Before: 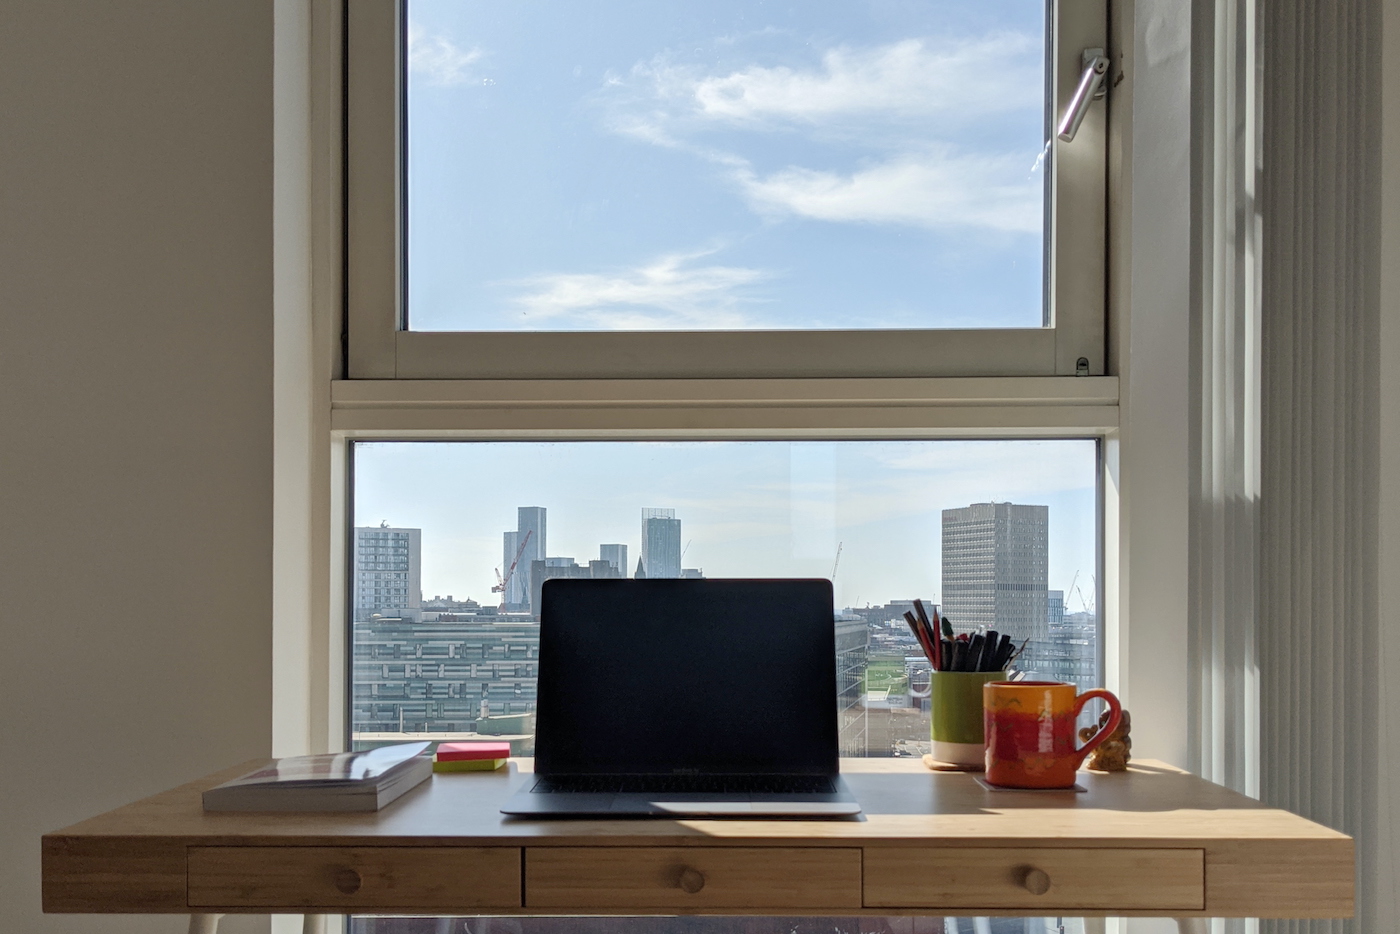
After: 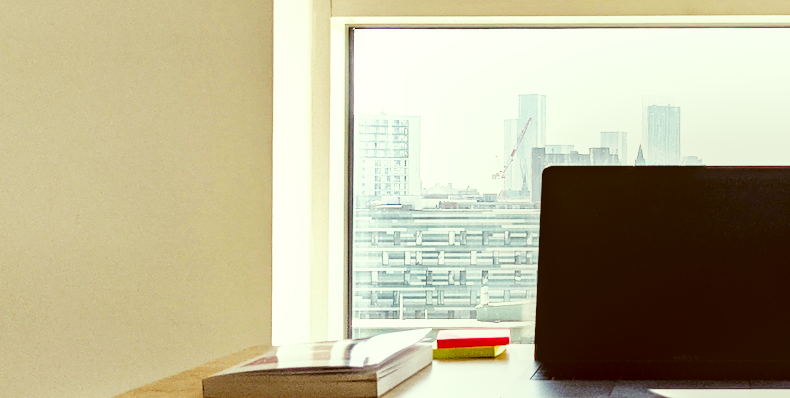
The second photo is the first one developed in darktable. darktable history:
base curve: curves: ch0 [(0, 0) (0.007, 0.004) (0.027, 0.03) (0.046, 0.07) (0.207, 0.54) (0.442, 0.872) (0.673, 0.972) (1, 1)], preserve colors none
exposure: compensate exposure bias true, compensate highlight preservation false
crop: top 44.307%, right 43.501%, bottom 12.985%
tone equalizer: -8 EV -0.746 EV, -7 EV -0.683 EV, -6 EV -0.626 EV, -5 EV -0.365 EV, -3 EV 0.371 EV, -2 EV 0.6 EV, -1 EV 0.695 EV, +0 EV 0.746 EV
color correction: highlights a* -6.25, highlights b* 9.33, shadows a* 10.45, shadows b* 23.77
local contrast: detail 130%
